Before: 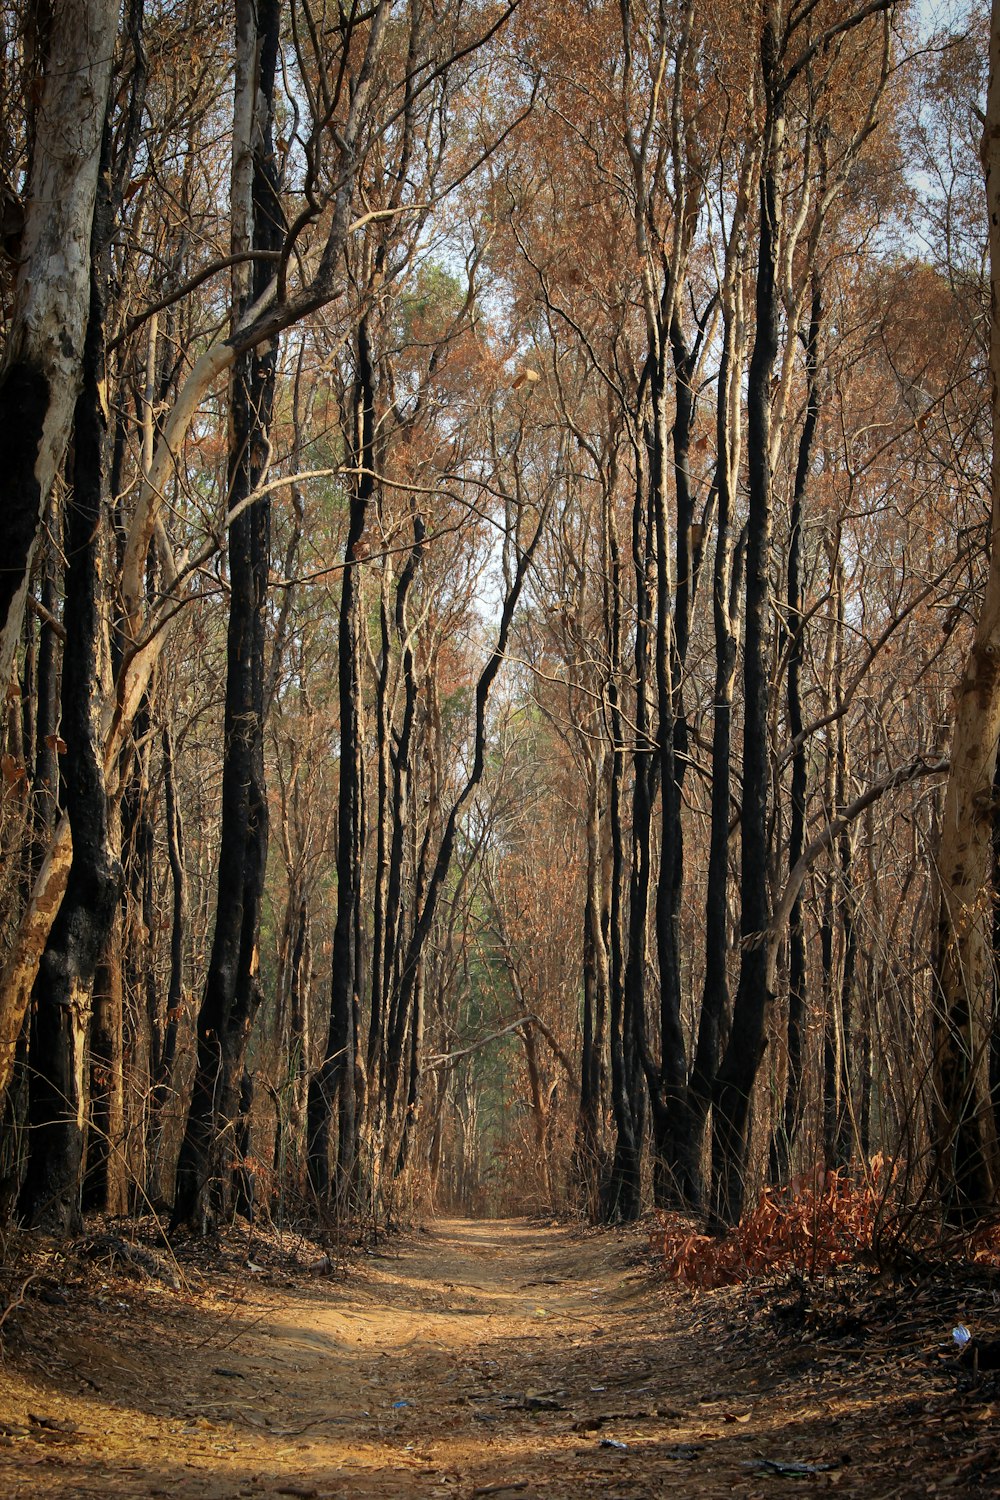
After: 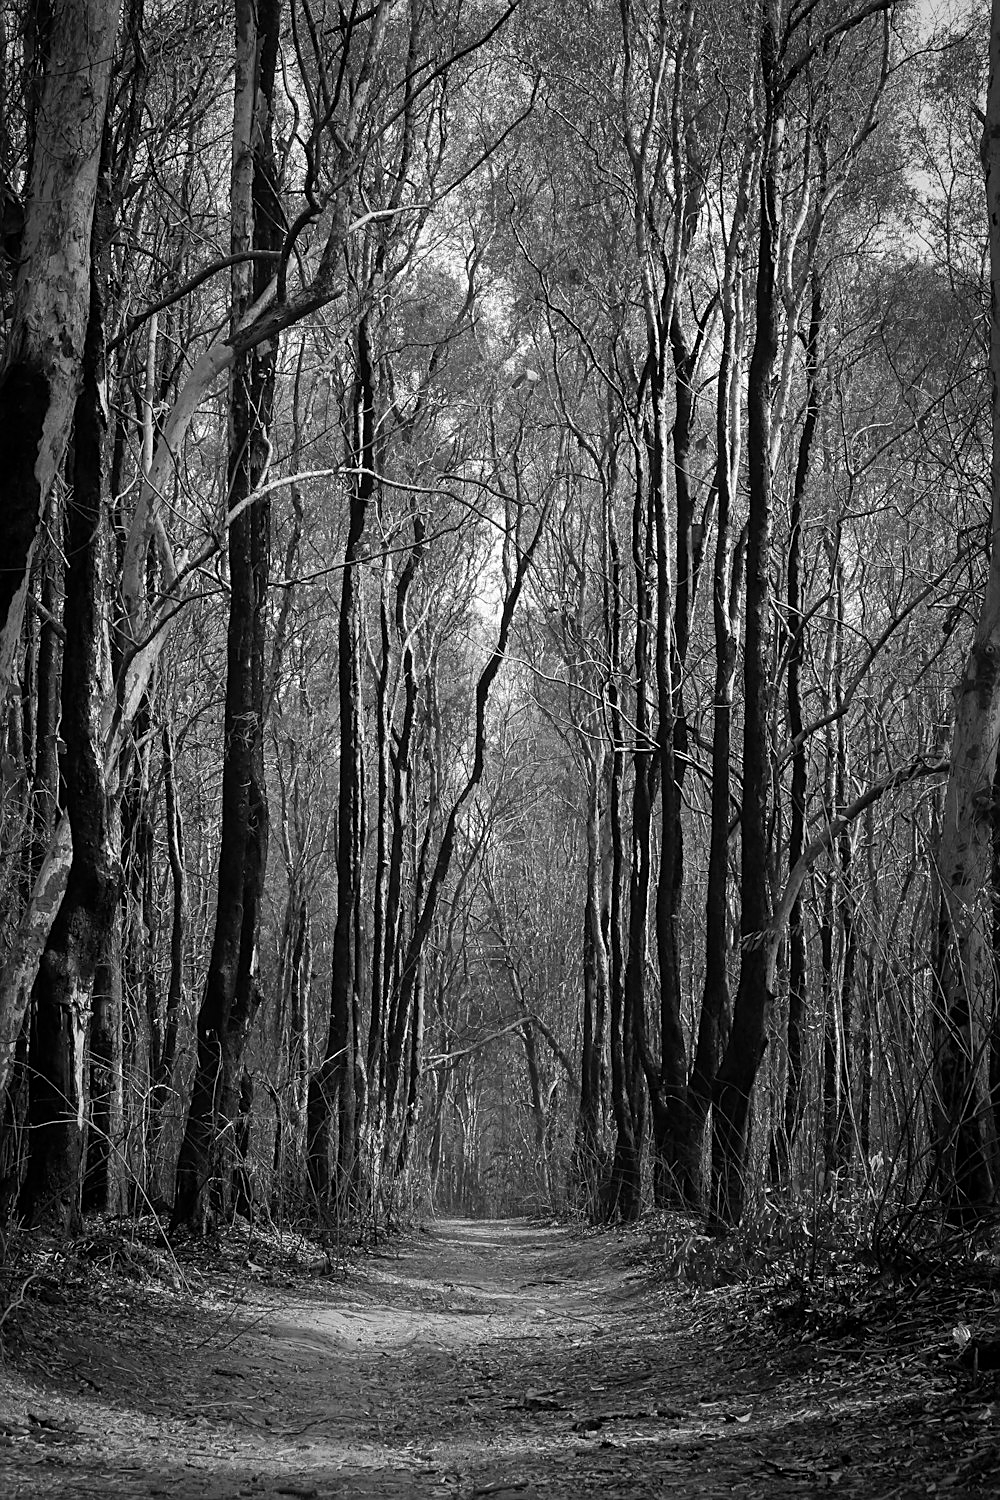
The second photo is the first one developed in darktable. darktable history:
monochrome: on, module defaults
color balance rgb: linear chroma grading › shadows -8%, linear chroma grading › global chroma 10%, perceptual saturation grading › global saturation 2%, perceptual saturation grading › highlights -2%, perceptual saturation grading › mid-tones 4%, perceptual saturation grading › shadows 8%, perceptual brilliance grading › global brilliance 2%, perceptual brilliance grading › highlights -4%, global vibrance 16%, saturation formula JzAzBz (2021)
color calibration: illuminant same as pipeline (D50), x 0.346, y 0.359, temperature 5002.42 K
sharpen: on, module defaults
